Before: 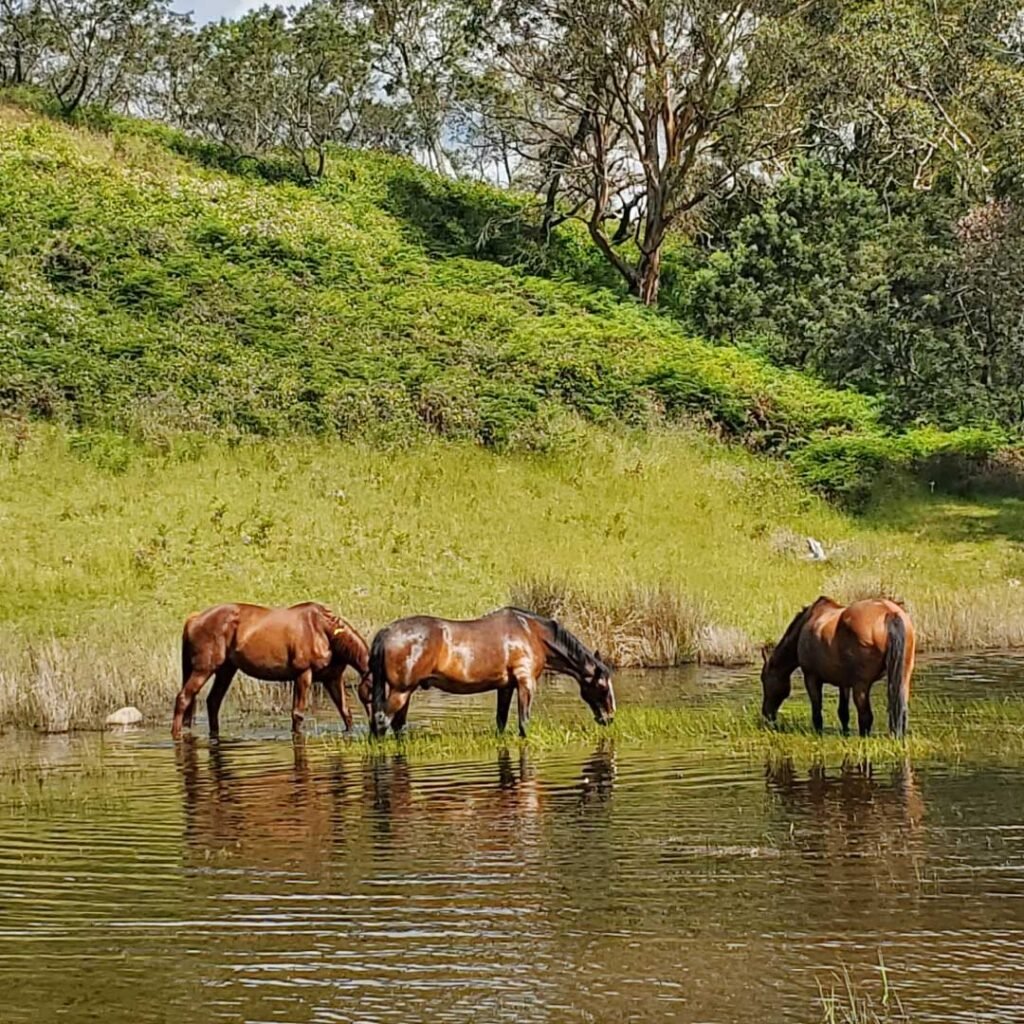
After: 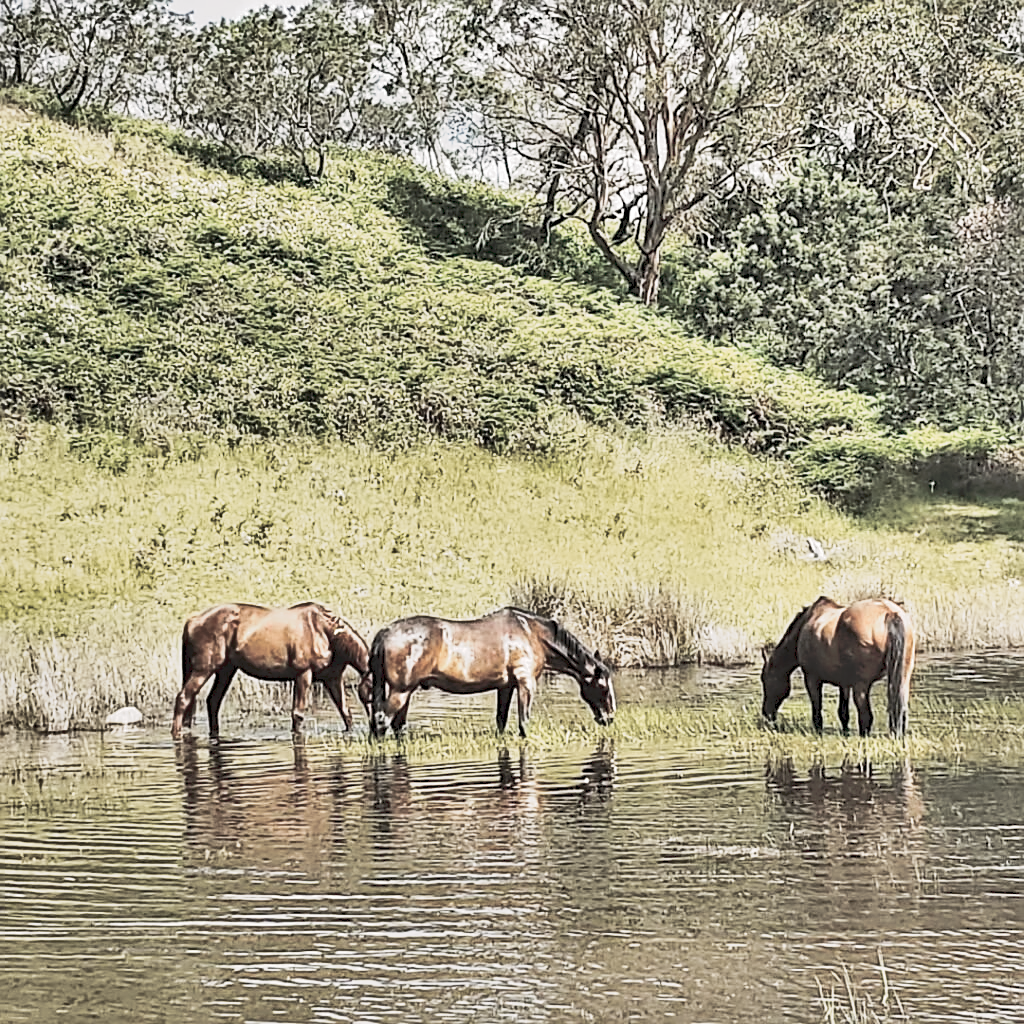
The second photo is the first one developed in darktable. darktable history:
color zones: curves: ch0 [(0, 0.559) (0.153, 0.551) (0.229, 0.5) (0.429, 0.5) (0.571, 0.5) (0.714, 0.5) (0.857, 0.5) (1, 0.559)]; ch1 [(0, 0.417) (0.112, 0.336) (0.213, 0.26) (0.429, 0.34) (0.571, 0.35) (0.683, 0.331) (0.857, 0.344) (1, 0.417)]
shadows and highlights: radius 108.52, shadows 44.07, highlights -67.8, low approximation 0.01, soften with gaussian
sharpen: on, module defaults
tone curve: curves: ch0 [(0, 0) (0.003, 0.195) (0.011, 0.161) (0.025, 0.21) (0.044, 0.24) (0.069, 0.254) (0.1, 0.283) (0.136, 0.347) (0.177, 0.412) (0.224, 0.455) (0.277, 0.531) (0.335, 0.606) (0.399, 0.679) (0.468, 0.748) (0.543, 0.814) (0.623, 0.876) (0.709, 0.927) (0.801, 0.949) (0.898, 0.962) (1, 1)], preserve colors none
split-toning: shadows › hue 36°, shadows › saturation 0.05, highlights › hue 10.8°, highlights › saturation 0.15, compress 40%
